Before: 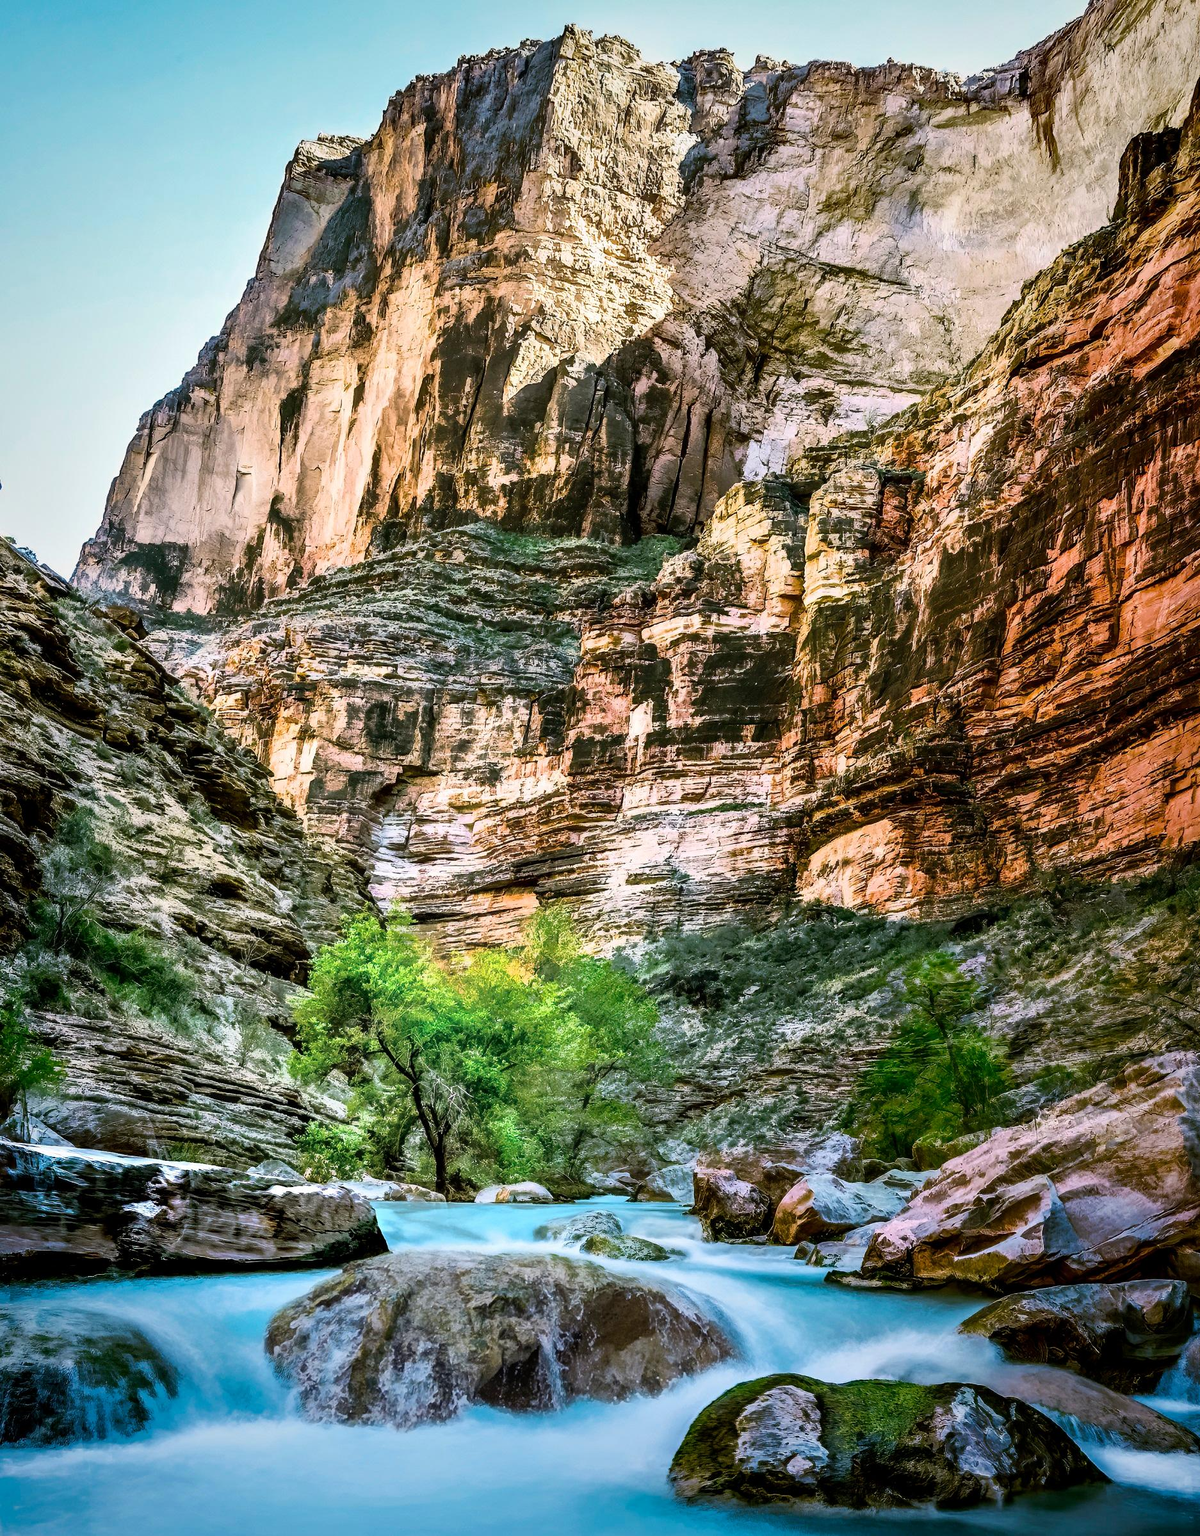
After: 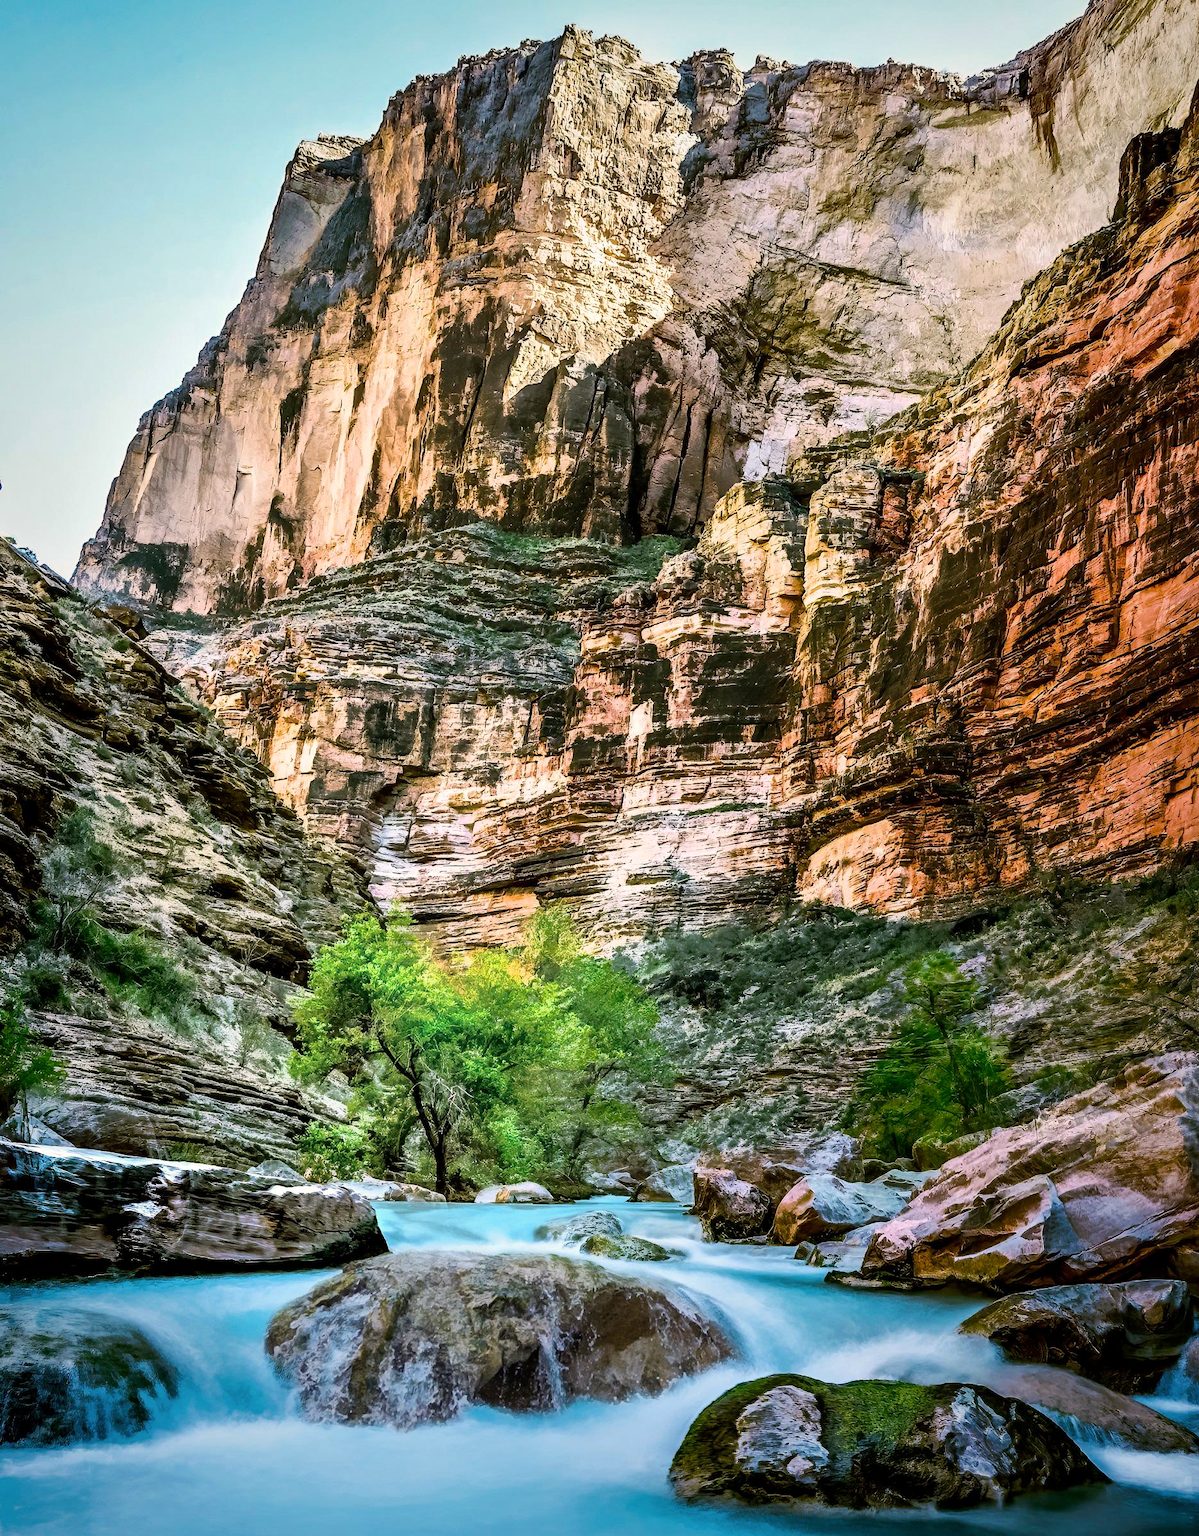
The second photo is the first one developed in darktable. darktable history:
color calibration: x 0.341, y 0.354, temperature 5165.6 K
tone equalizer: edges refinement/feathering 500, mask exposure compensation -1.57 EV, preserve details no
